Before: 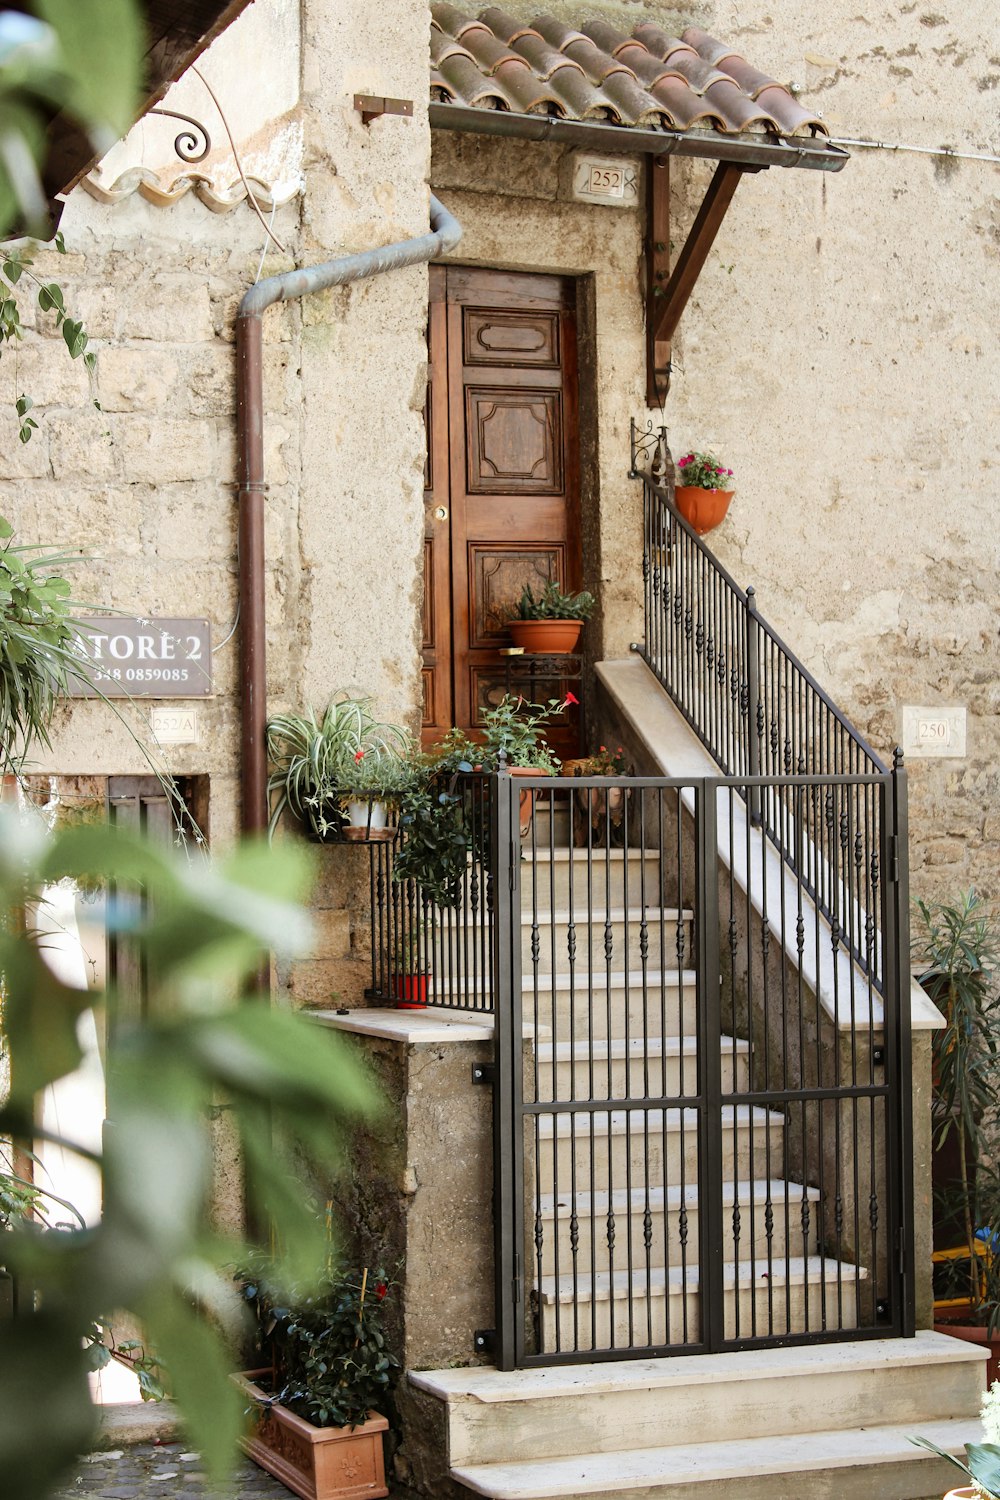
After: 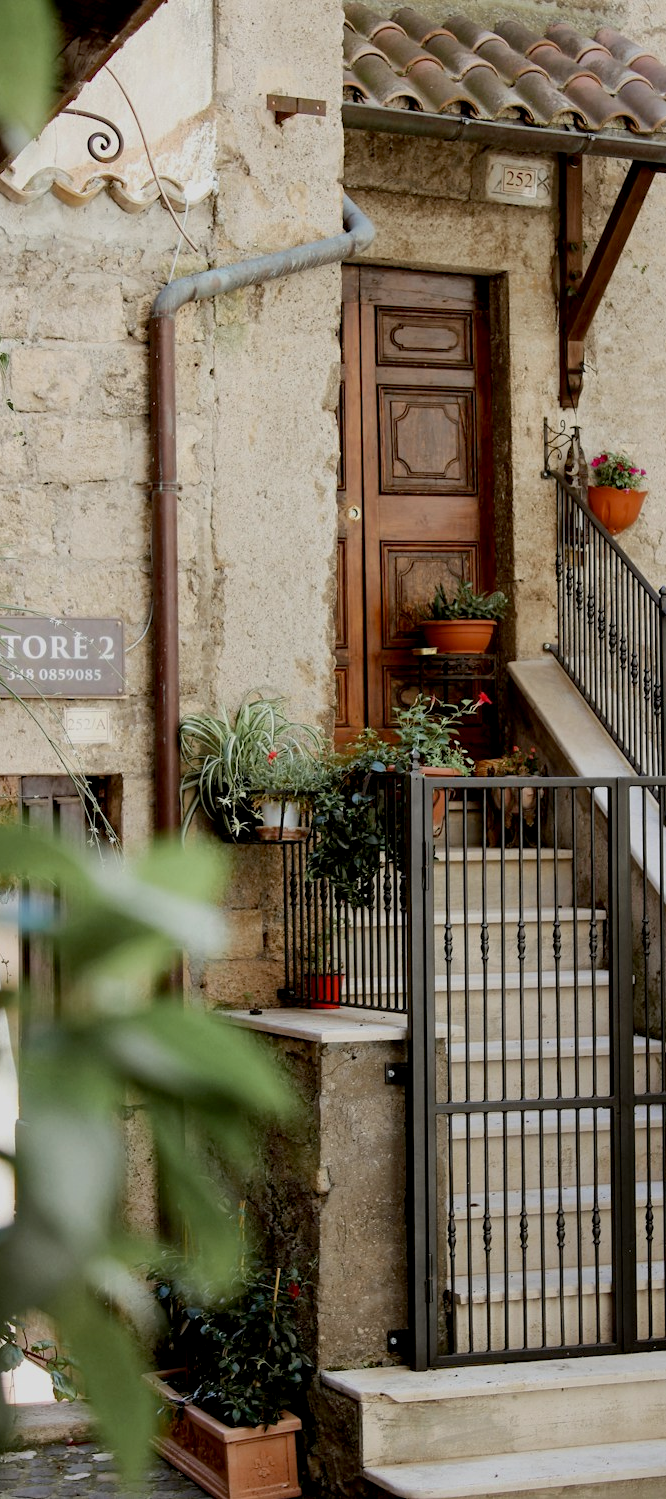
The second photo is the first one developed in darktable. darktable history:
exposure: black level correction 0.011, exposure -0.478 EV, compensate highlight preservation false
crop and rotate: left 8.786%, right 24.548%
